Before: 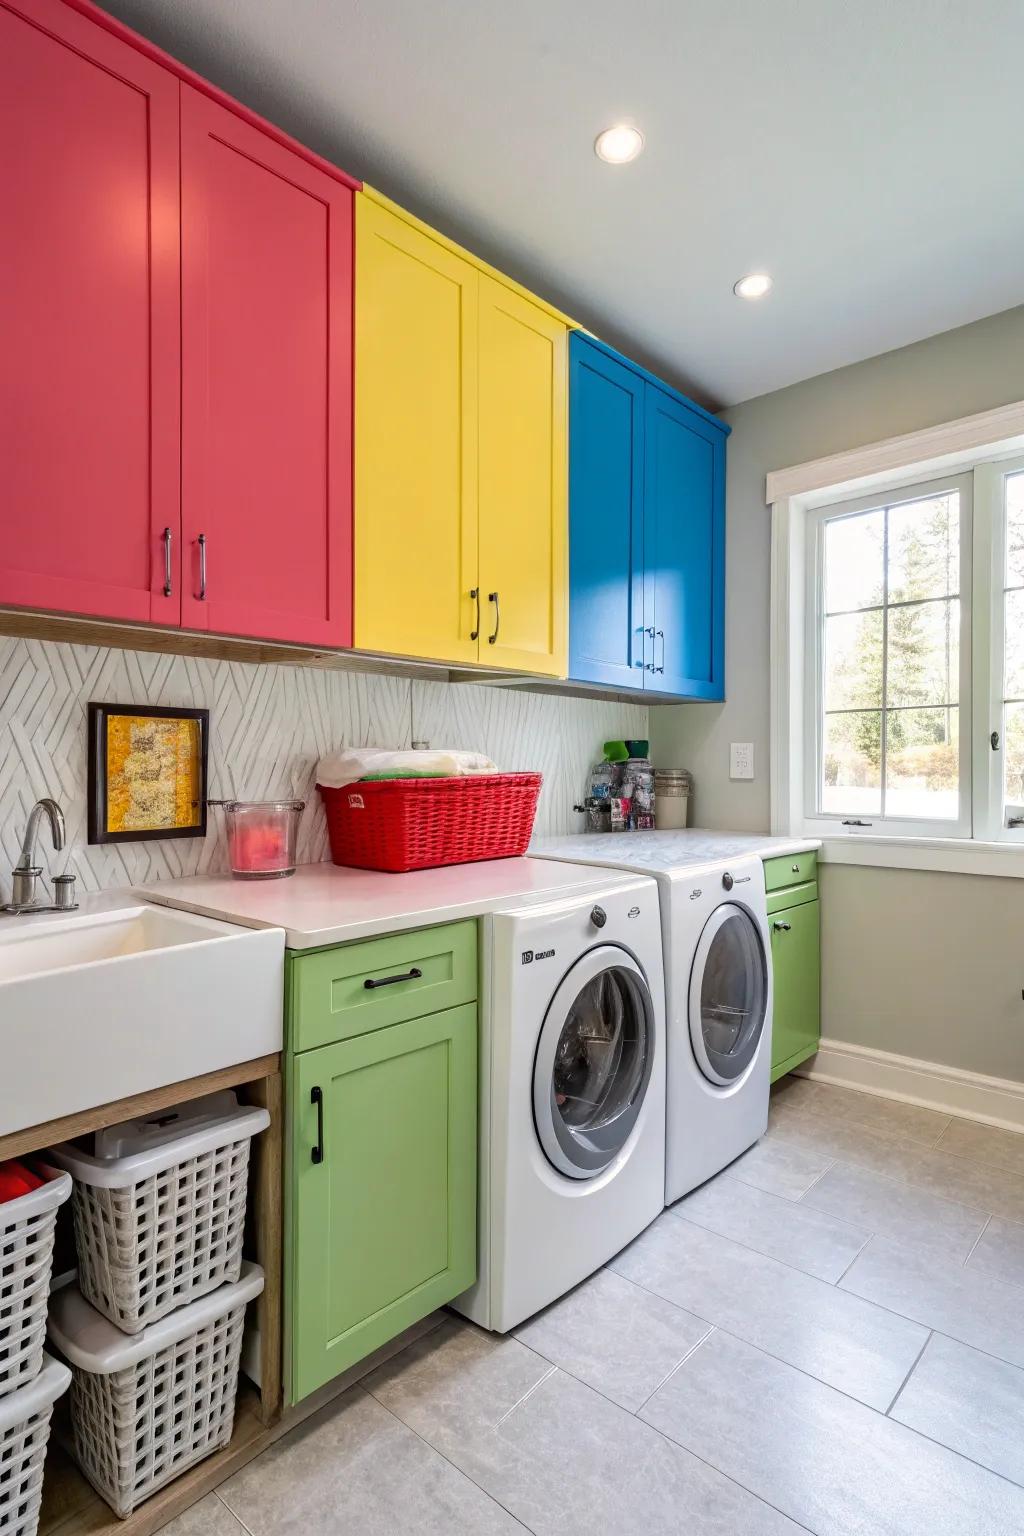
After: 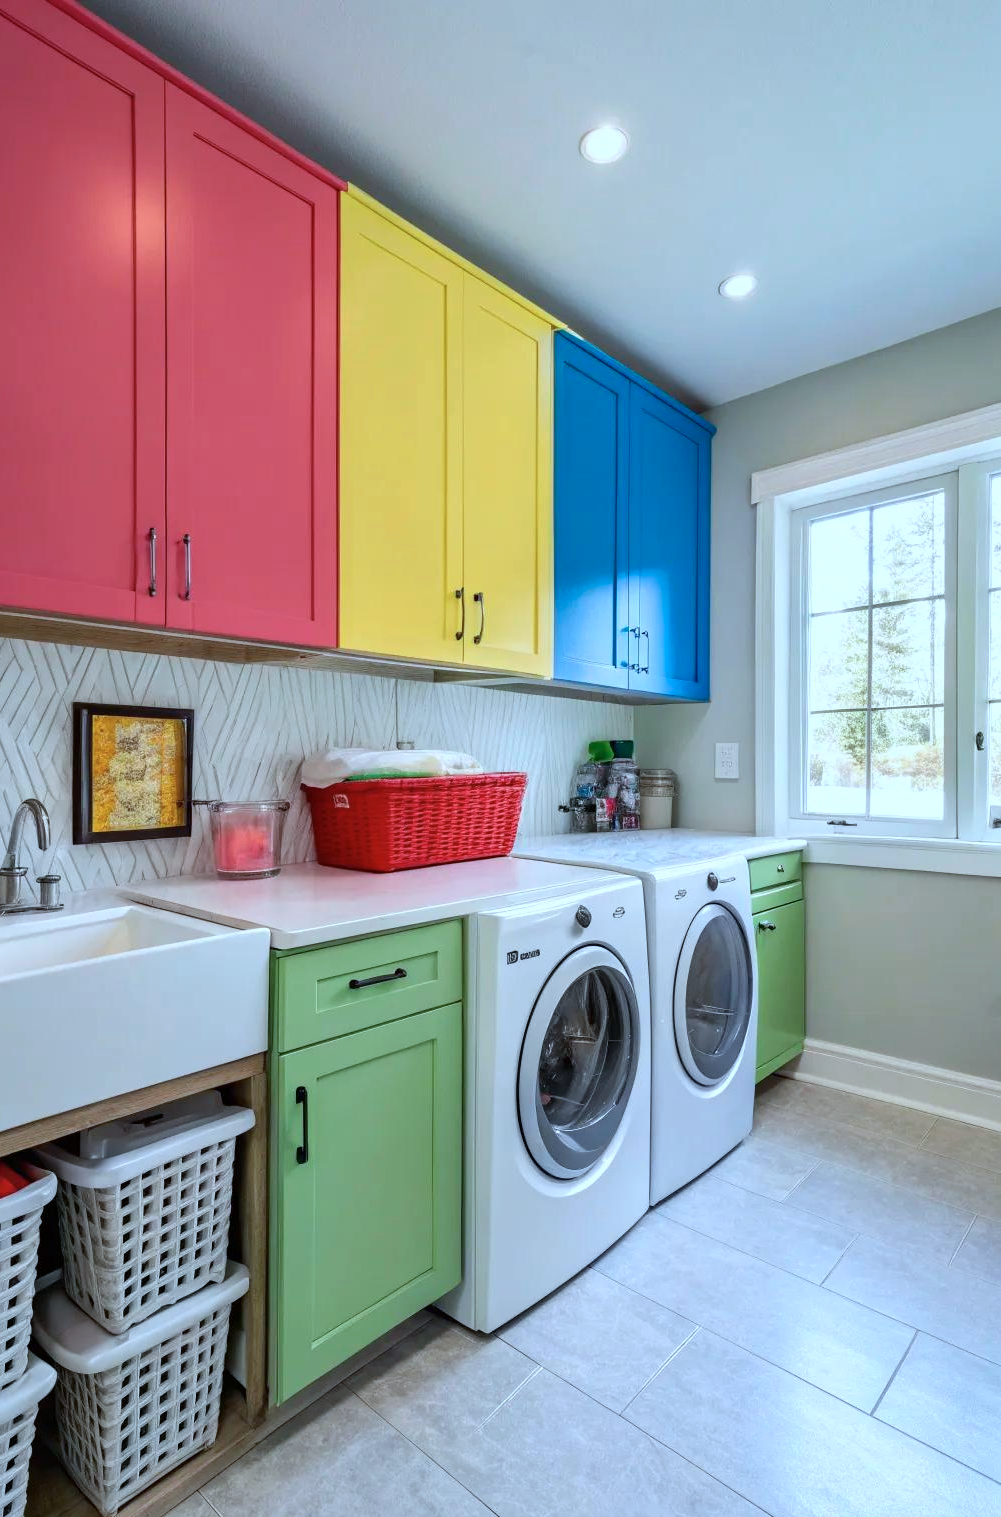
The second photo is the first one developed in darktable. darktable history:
crop and rotate: left 1.562%, right 0.634%, bottom 1.214%
color calibration: x 0.382, y 0.372, temperature 3910.19 K
